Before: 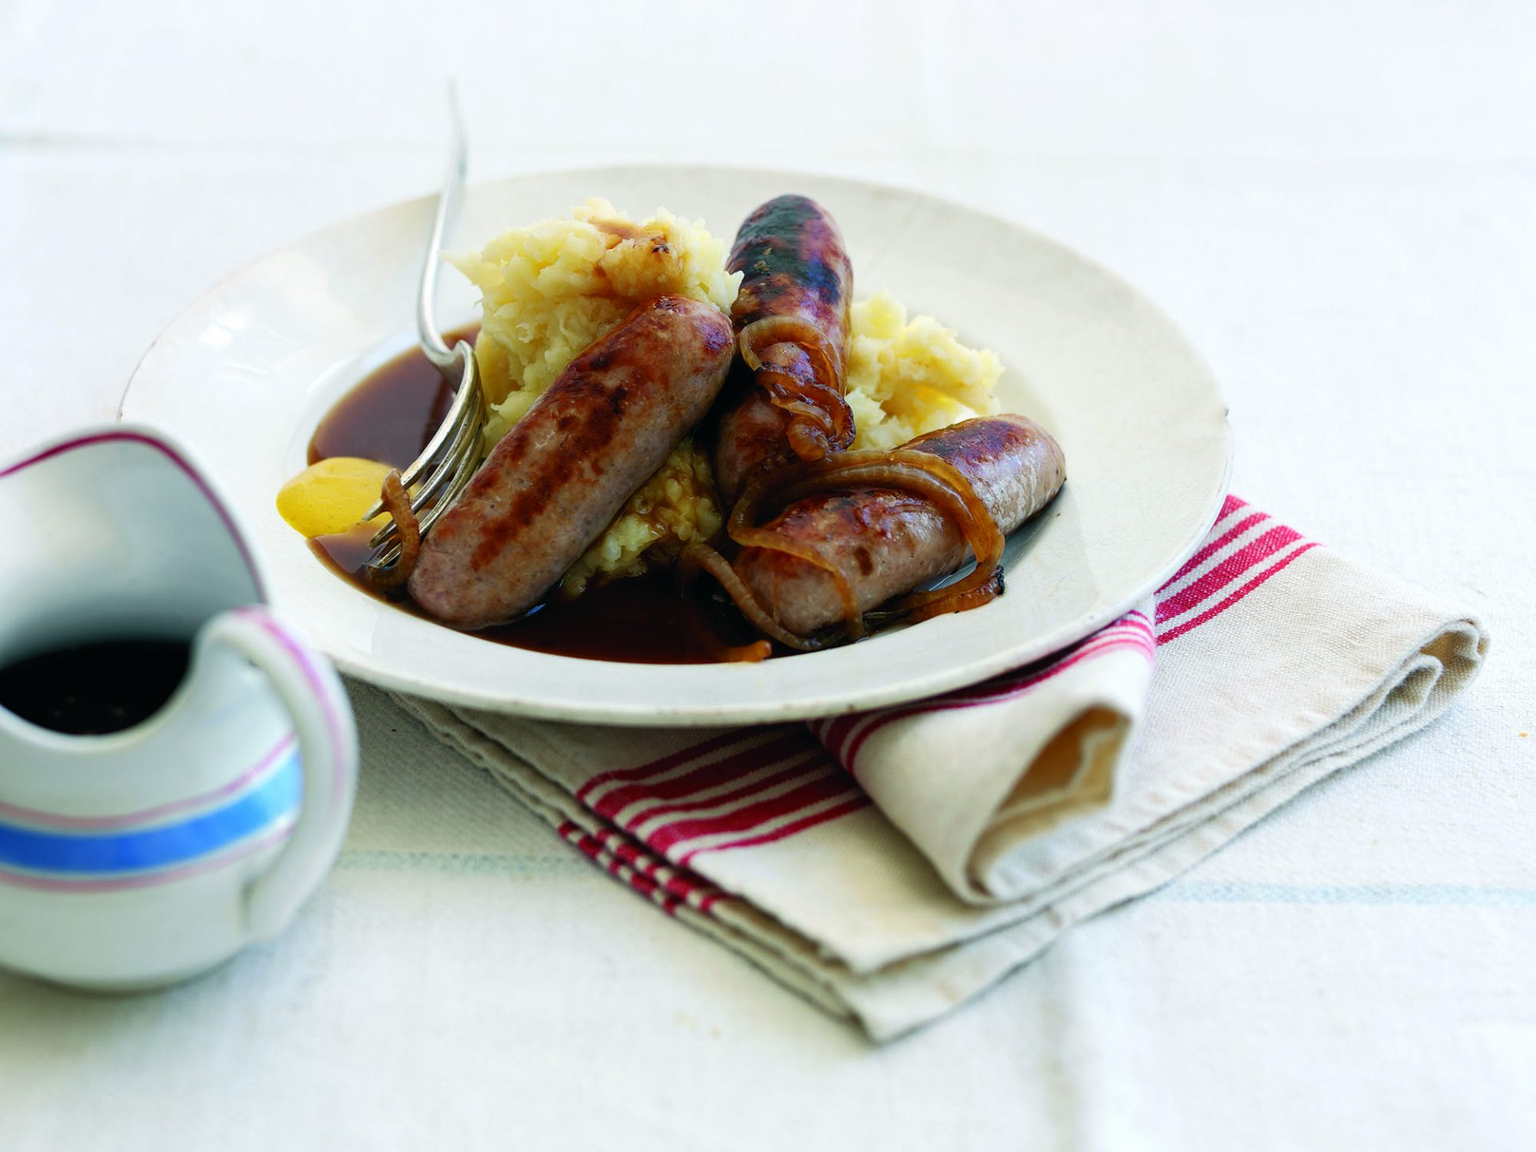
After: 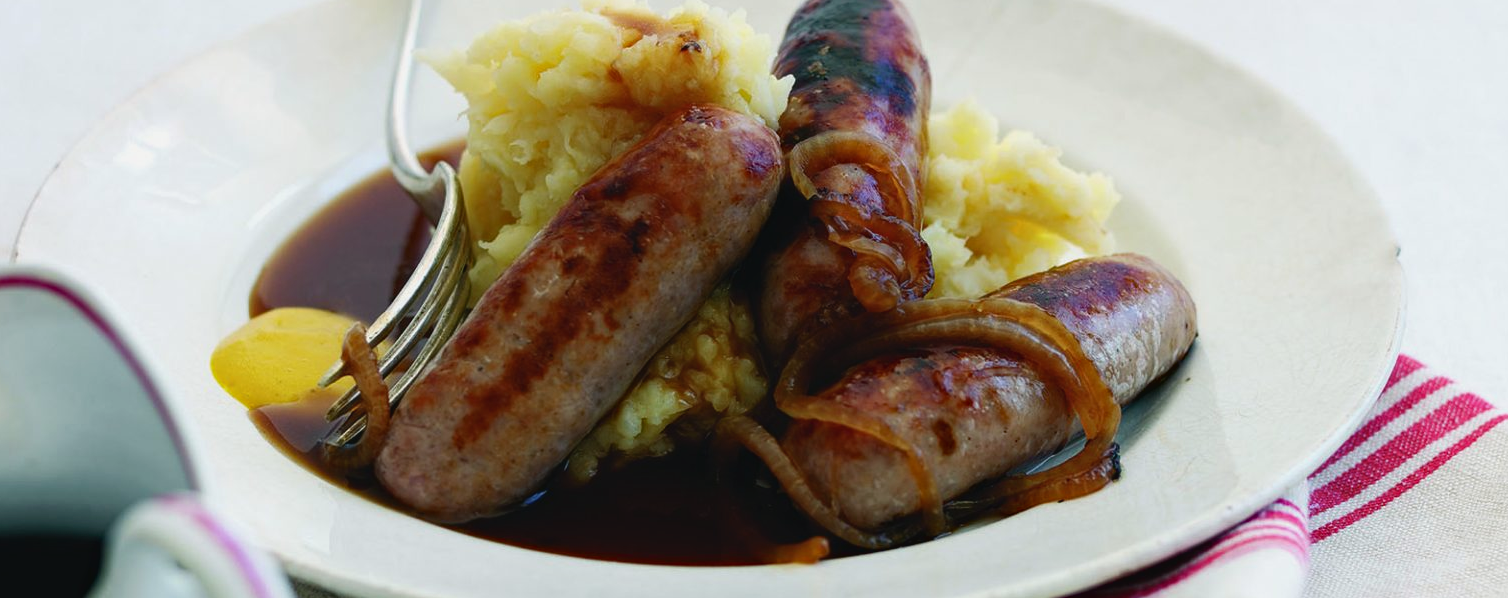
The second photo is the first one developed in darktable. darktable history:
crop: left 7.036%, top 18.398%, right 14.379%, bottom 40.043%
haze removal: compatibility mode true, adaptive false
contrast brightness saturation: contrast -0.08, brightness -0.04, saturation -0.11
tone equalizer: on, module defaults
